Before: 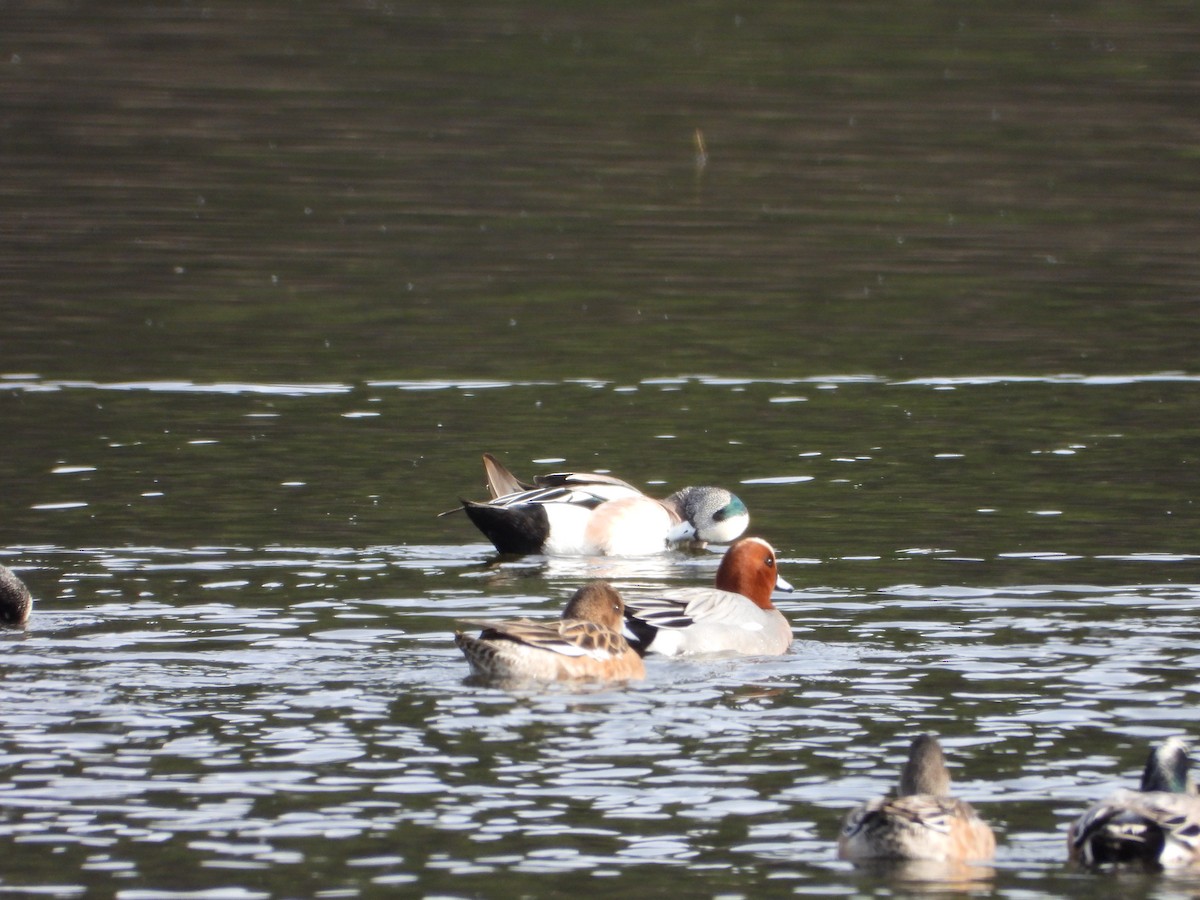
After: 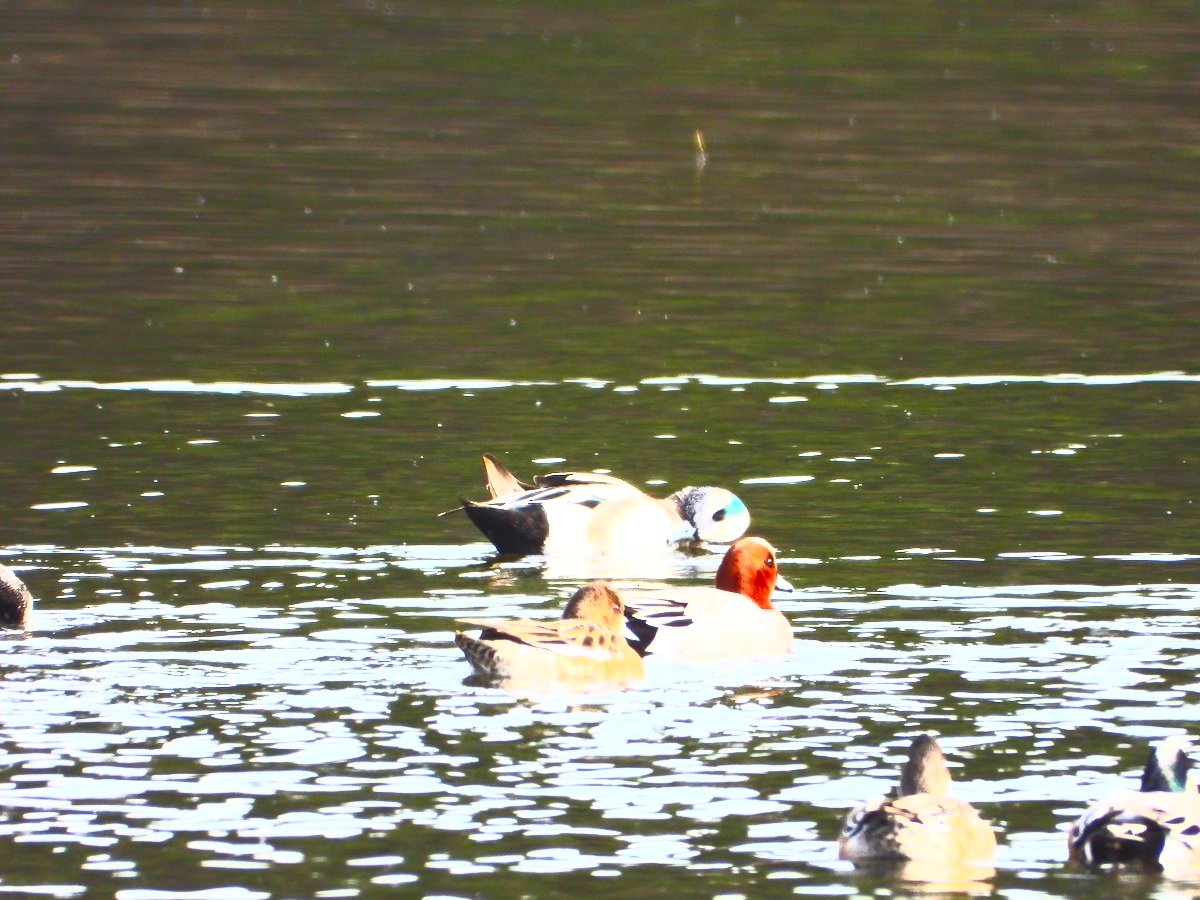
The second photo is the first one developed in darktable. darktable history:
contrast brightness saturation: contrast 0.981, brightness 0.991, saturation 0.996
